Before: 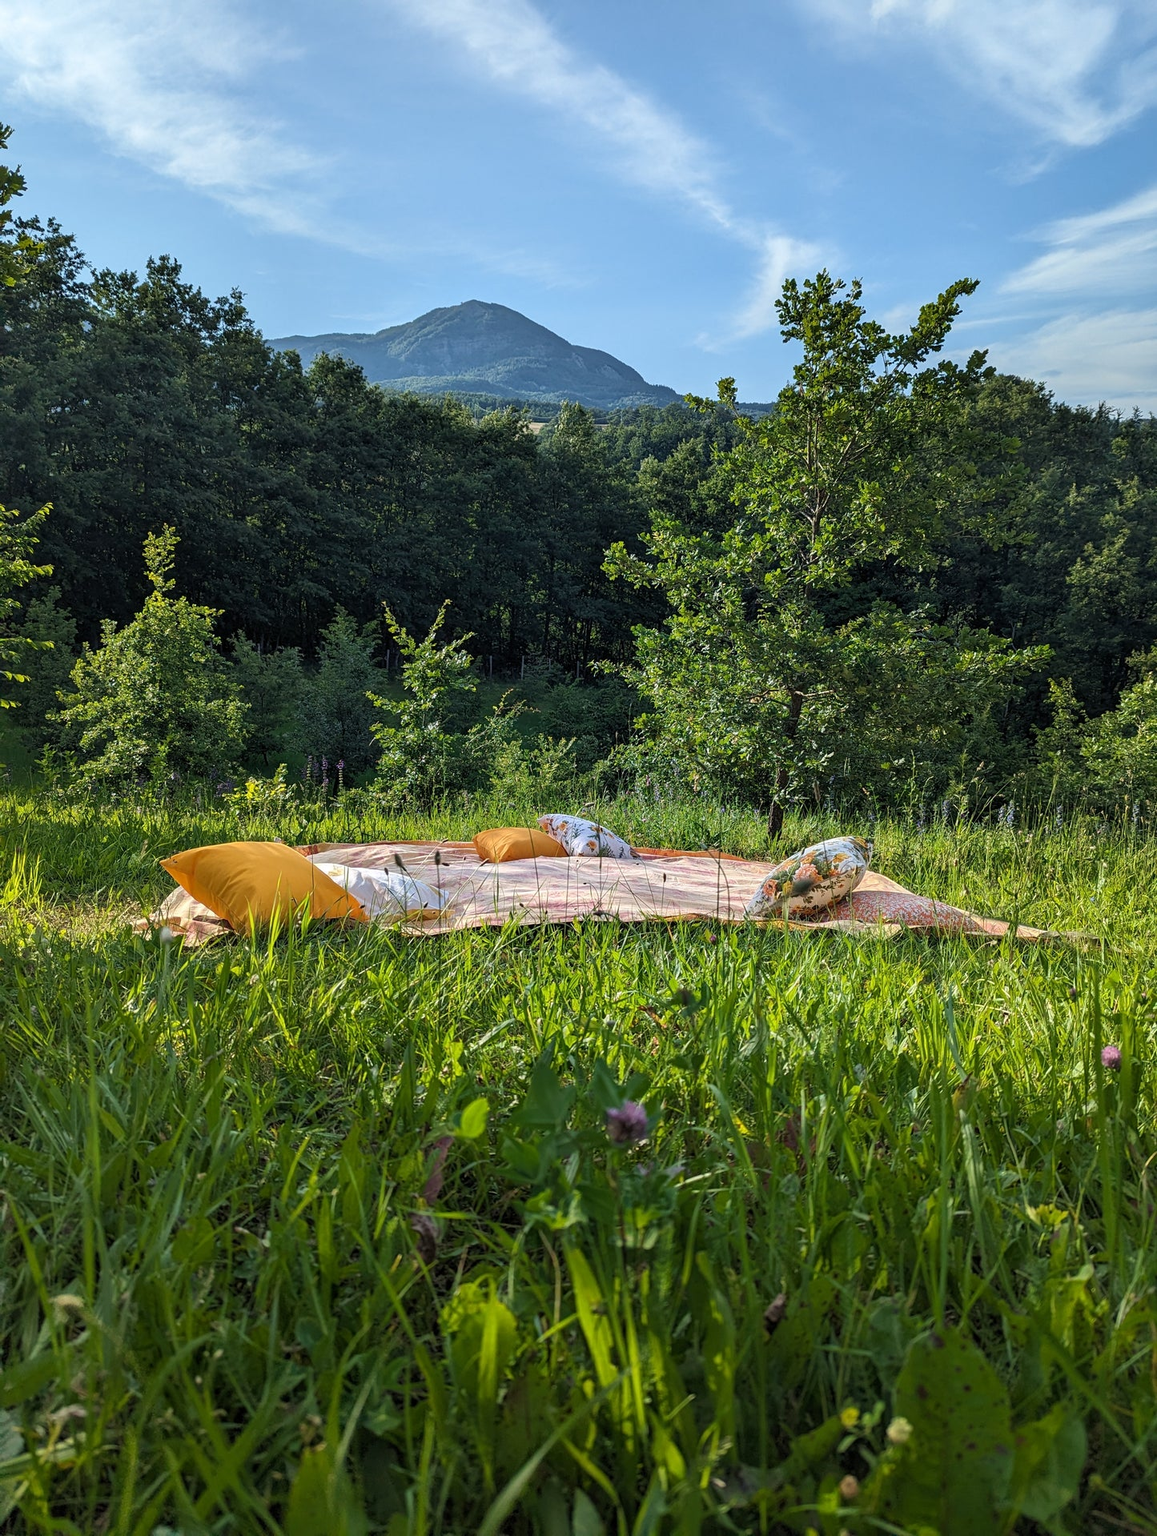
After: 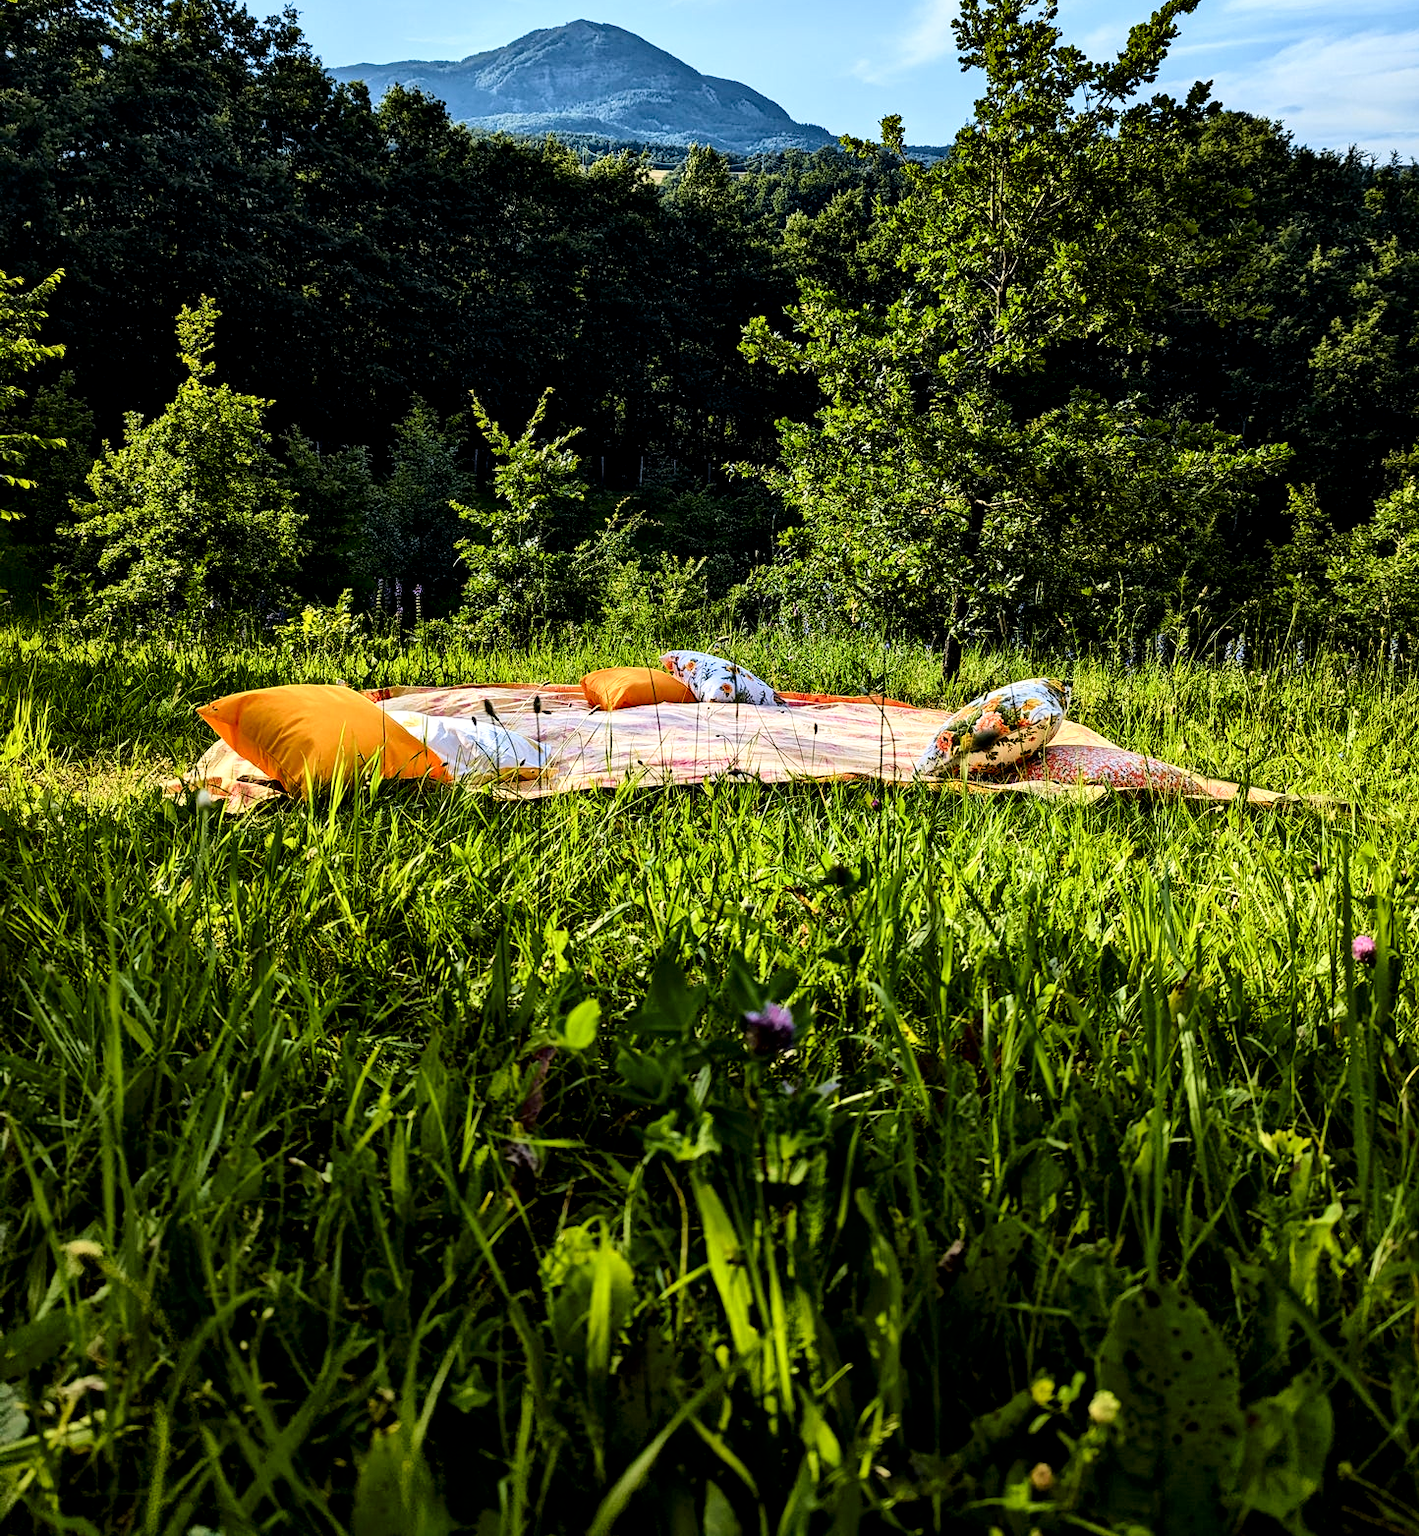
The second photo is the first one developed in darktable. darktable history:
filmic rgb: black relative exposure -5 EV, white relative exposure 3.5 EV, hardness 3.19, contrast 1.2, highlights saturation mix -50%
local contrast: mode bilateral grid, contrast 20, coarseness 50, detail 161%, midtone range 0.2
tone curve: curves: ch0 [(0, 0) (0.074, 0.04) (0.157, 0.1) (0.472, 0.515) (0.635, 0.731) (0.768, 0.878) (0.899, 0.969) (1, 1)]; ch1 [(0, 0) (0.08, 0.08) (0.3, 0.3) (0.5, 0.5) (0.539, 0.558) (0.586, 0.658) (0.69, 0.787) (0.92, 0.92) (1, 1)]; ch2 [(0, 0) (0.08, 0.08) (0.3, 0.3) (0.5, 0.5) (0.543, 0.597) (0.597, 0.679) (0.92, 0.92) (1, 1)], color space Lab, independent channels, preserve colors none
crop and rotate: top 18.507%
